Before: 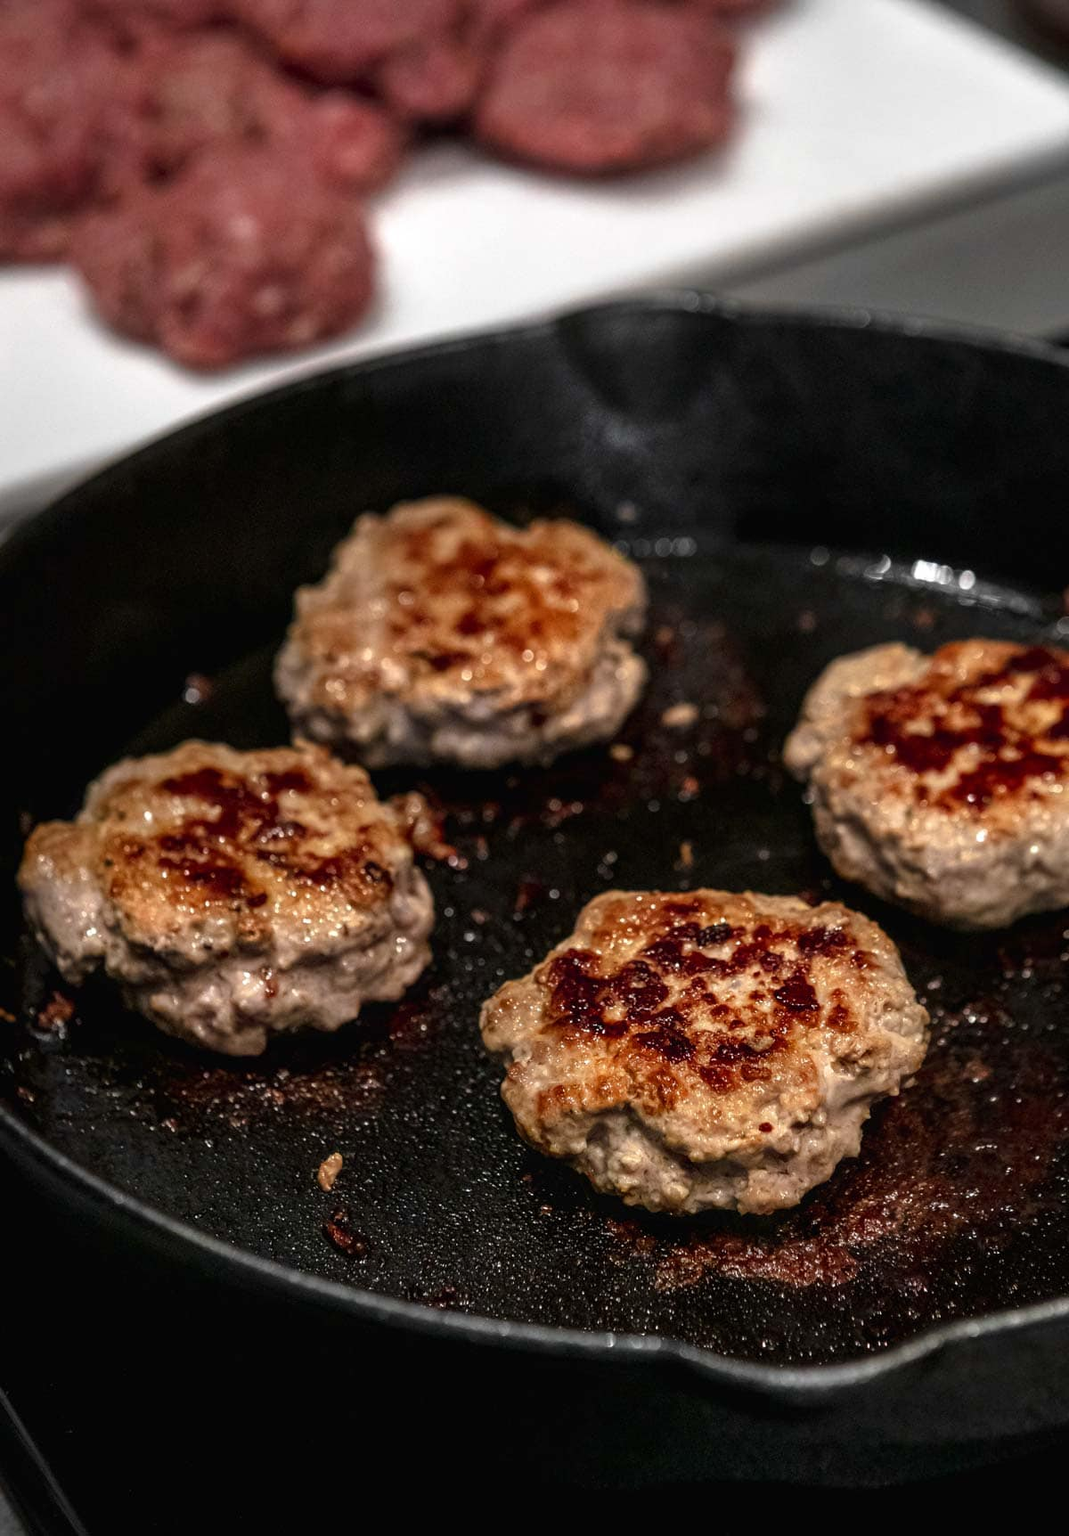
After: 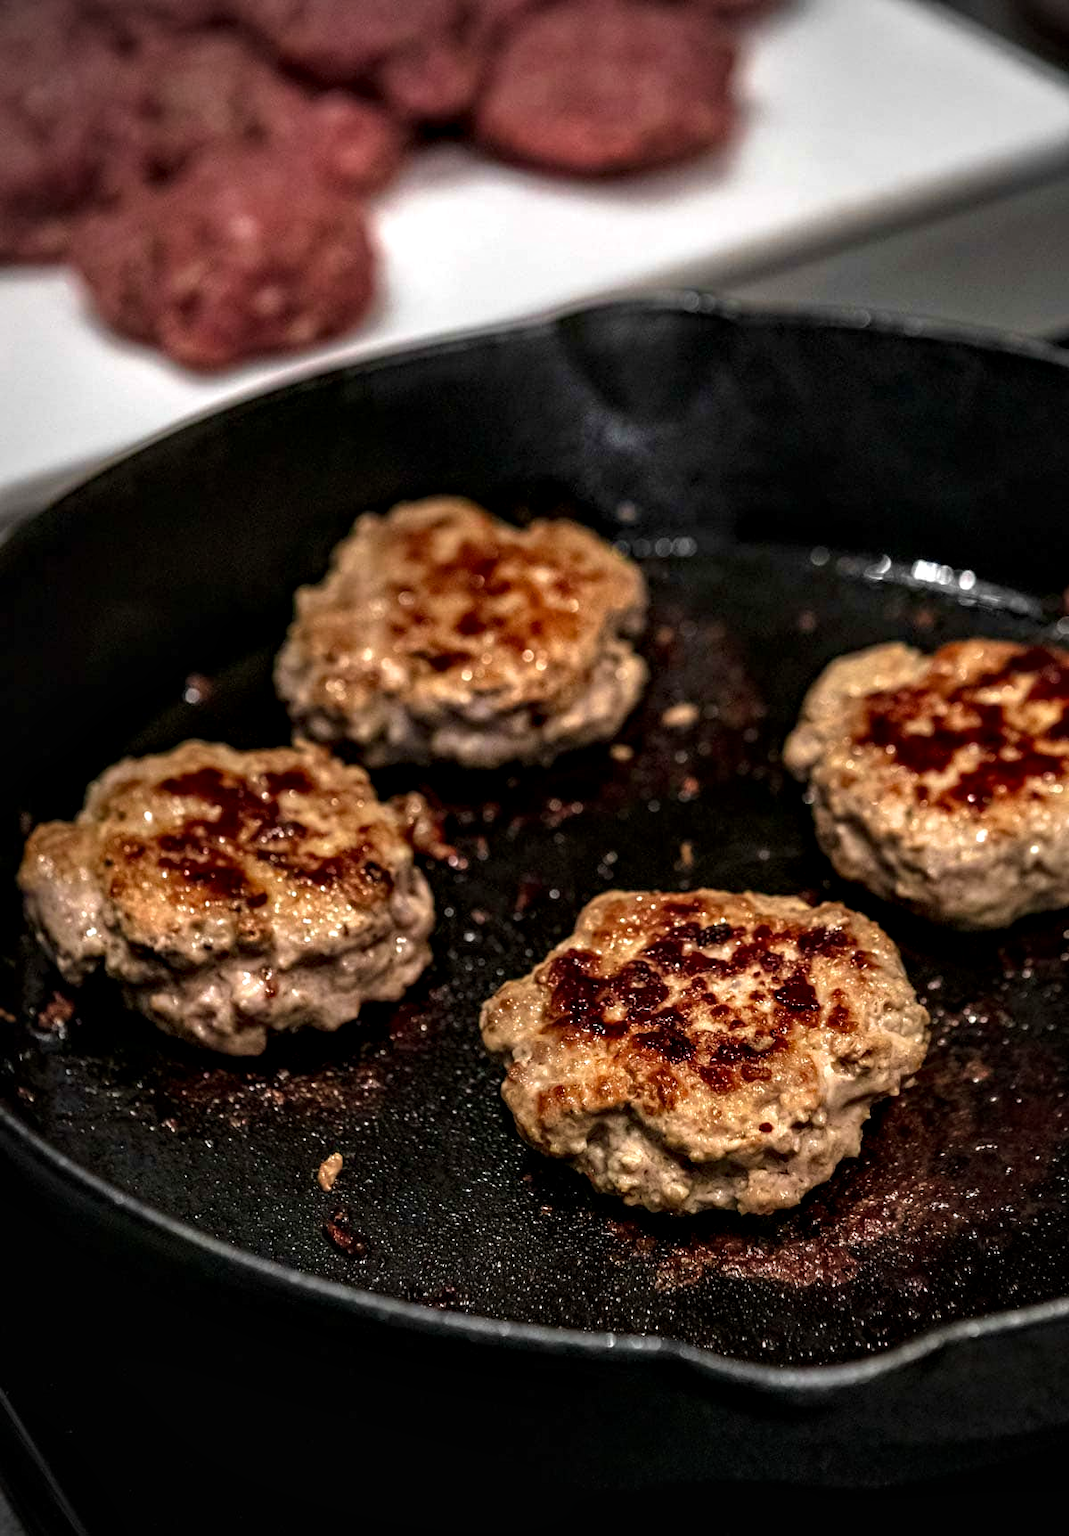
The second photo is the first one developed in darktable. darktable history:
vignetting: fall-off start 71.44%, center (0.034, -0.087)
haze removal: adaptive false
contrast equalizer: octaves 7, y [[0.546, 0.552, 0.554, 0.554, 0.552, 0.546], [0.5 ×6], [0.5 ×6], [0 ×6], [0 ×6]]
velvia: on, module defaults
